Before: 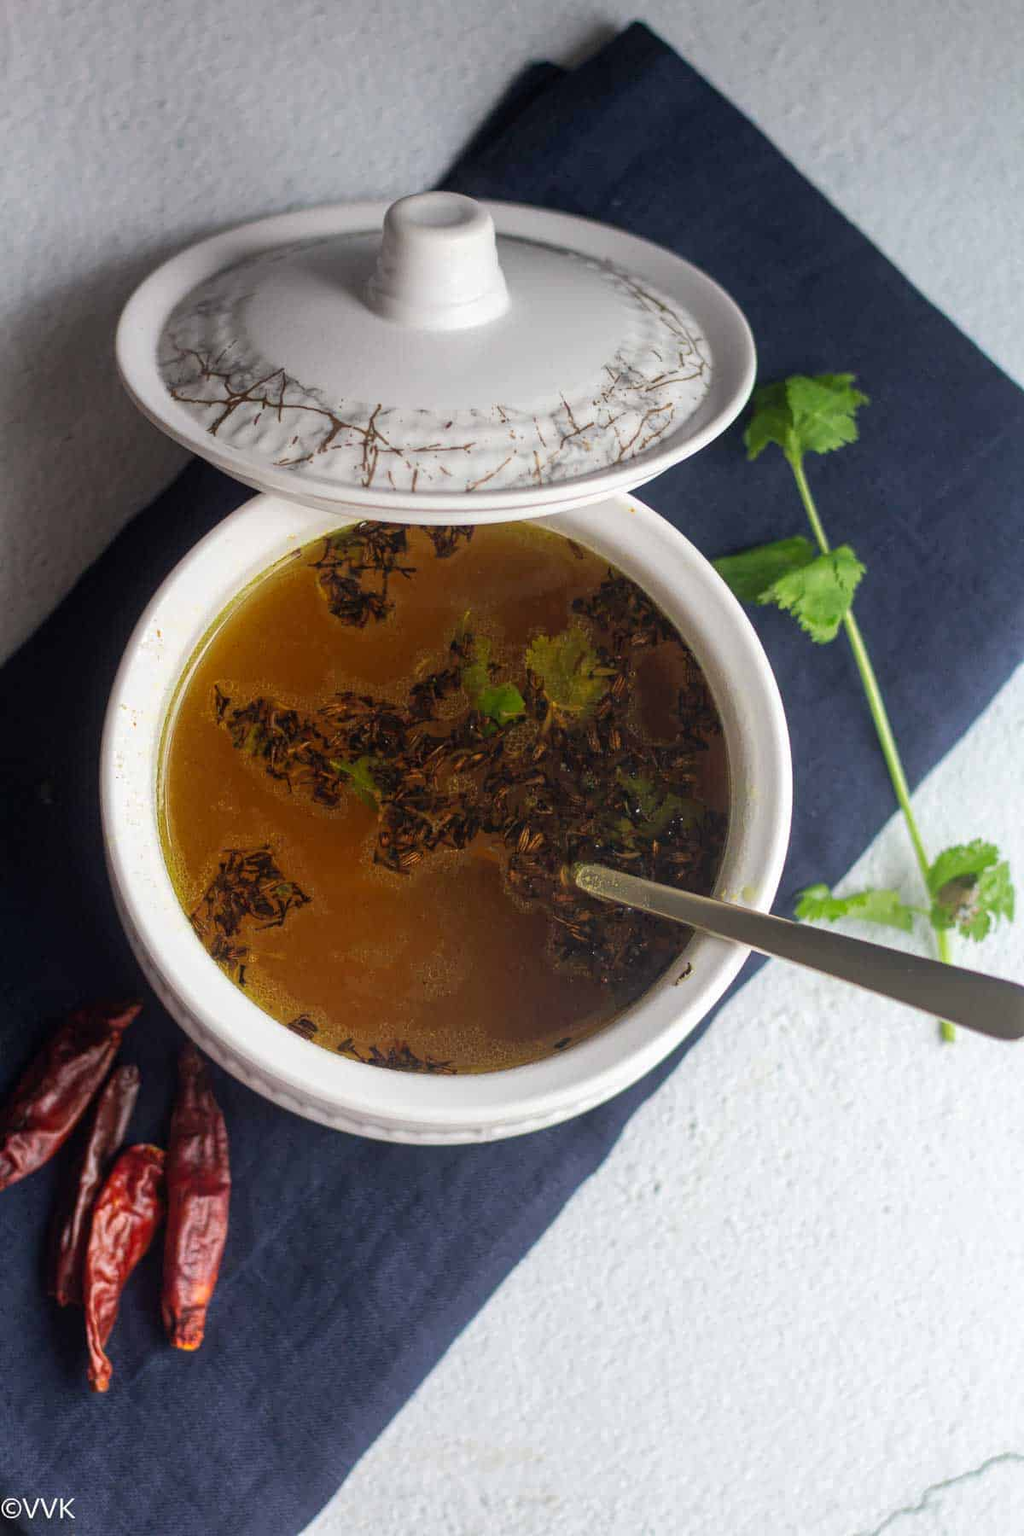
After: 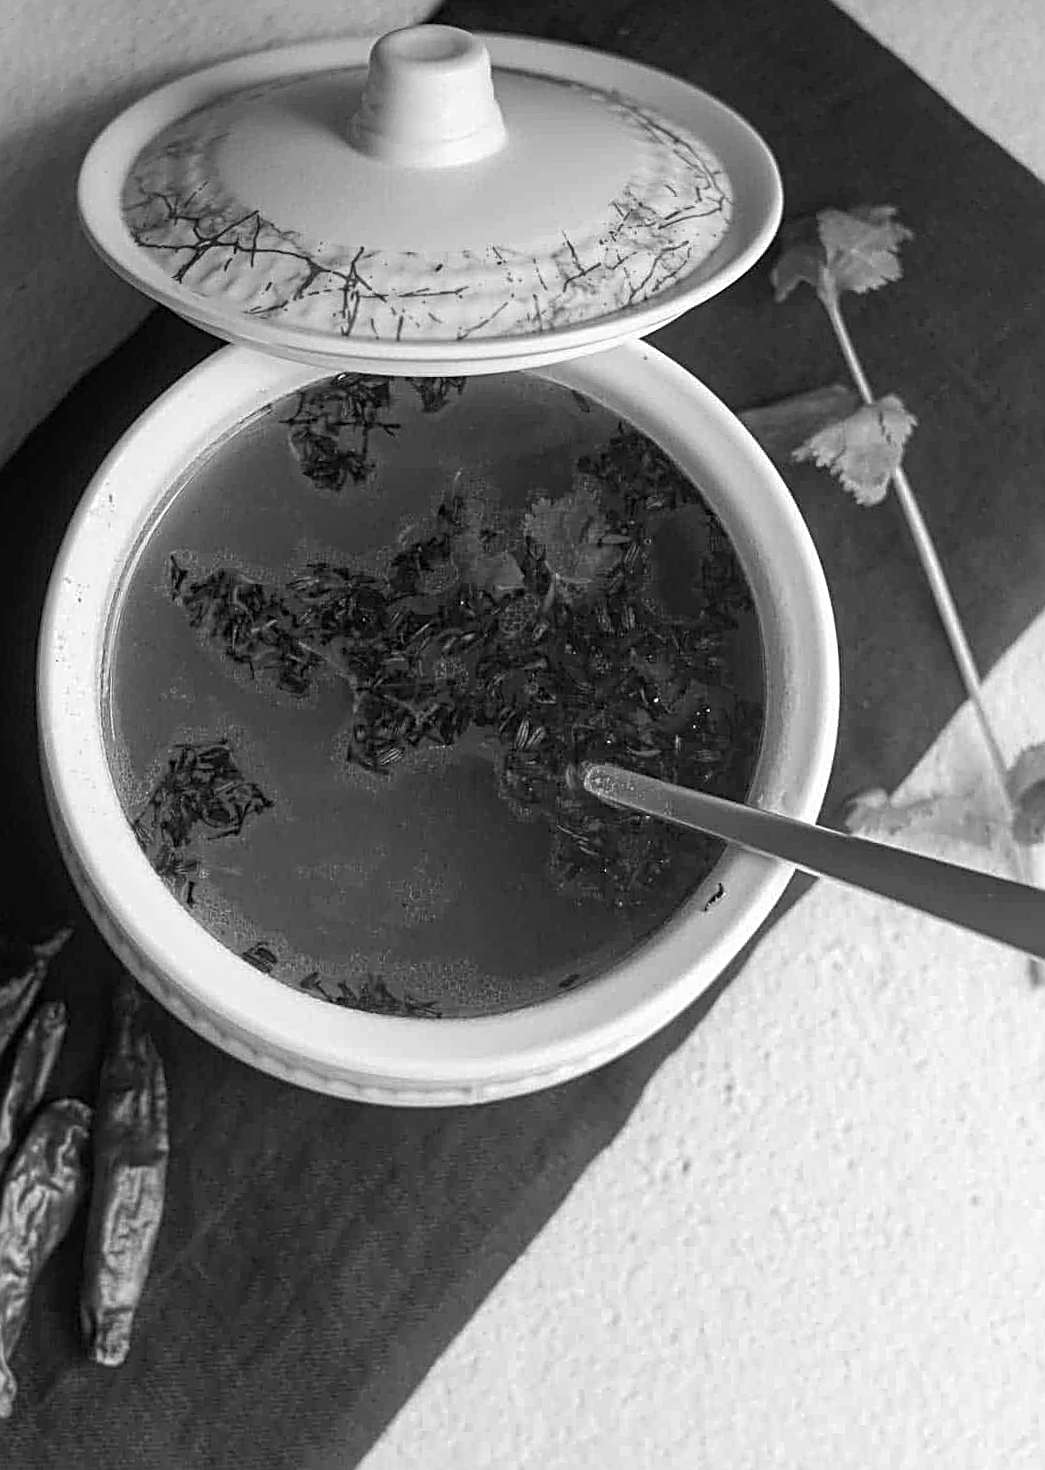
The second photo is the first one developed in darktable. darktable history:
monochrome: a 32, b 64, size 2.3, highlights 1
sharpen: radius 2.584, amount 0.688
rotate and perspective: rotation 0.128°, lens shift (vertical) -0.181, lens shift (horizontal) -0.044, shear 0.001, automatic cropping off
crop and rotate: left 10.071%, top 10.071%, right 10.02%, bottom 10.02%
